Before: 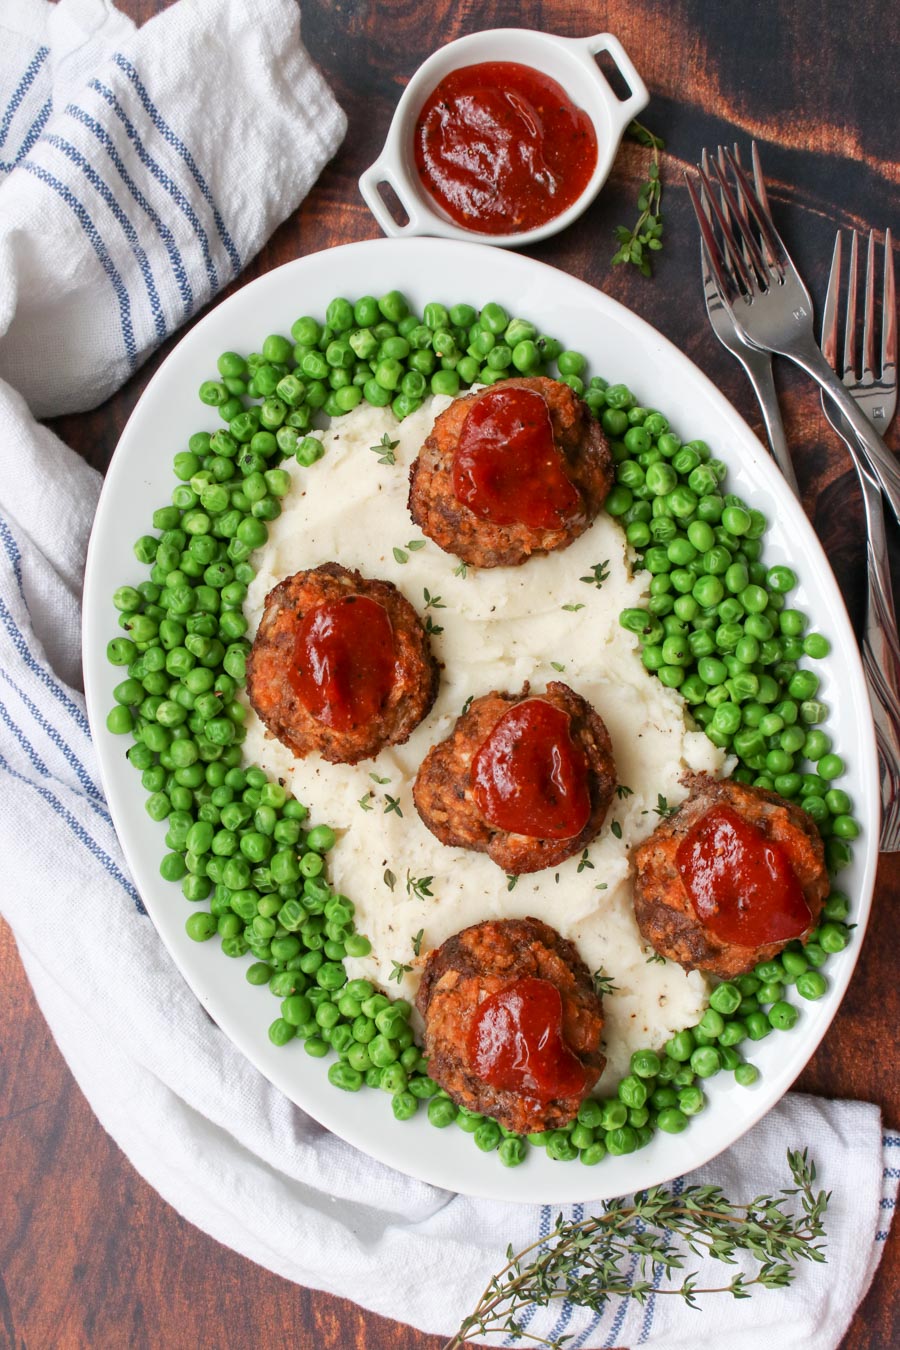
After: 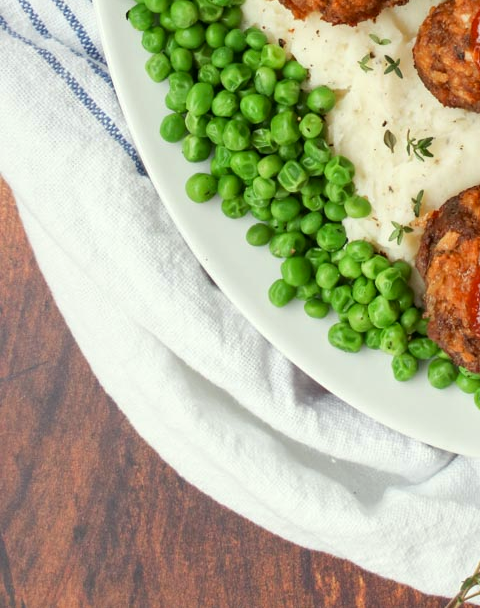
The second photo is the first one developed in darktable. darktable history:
color correction: highlights a* -4.28, highlights b* 6.53
local contrast: mode bilateral grid, contrast 20, coarseness 50, detail 120%, midtone range 0.2
crop and rotate: top 54.778%, right 46.61%, bottom 0.159%
